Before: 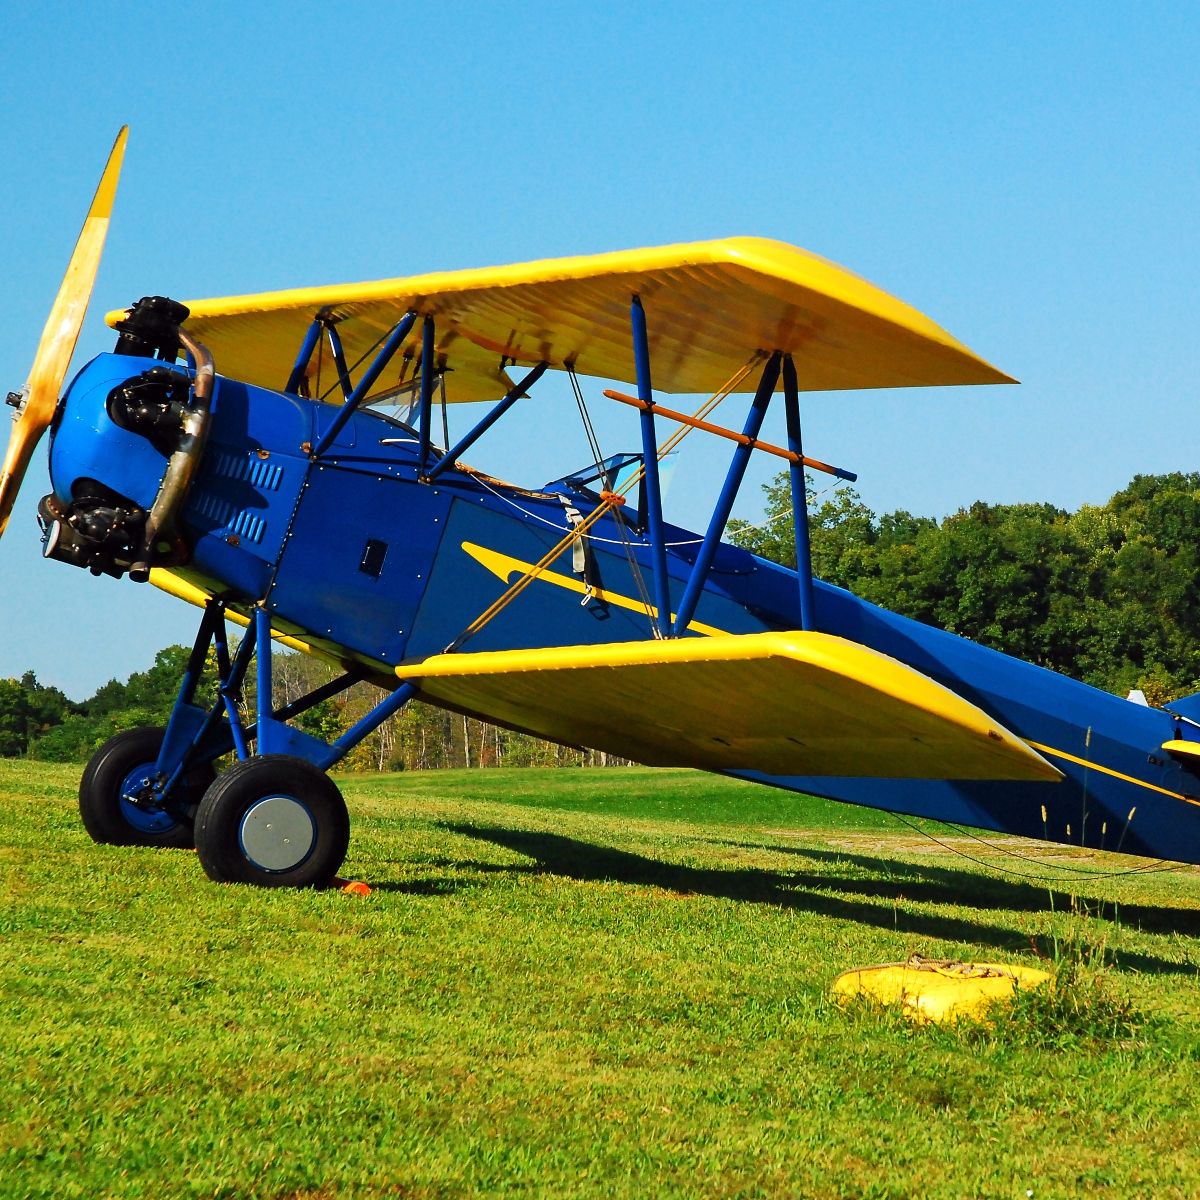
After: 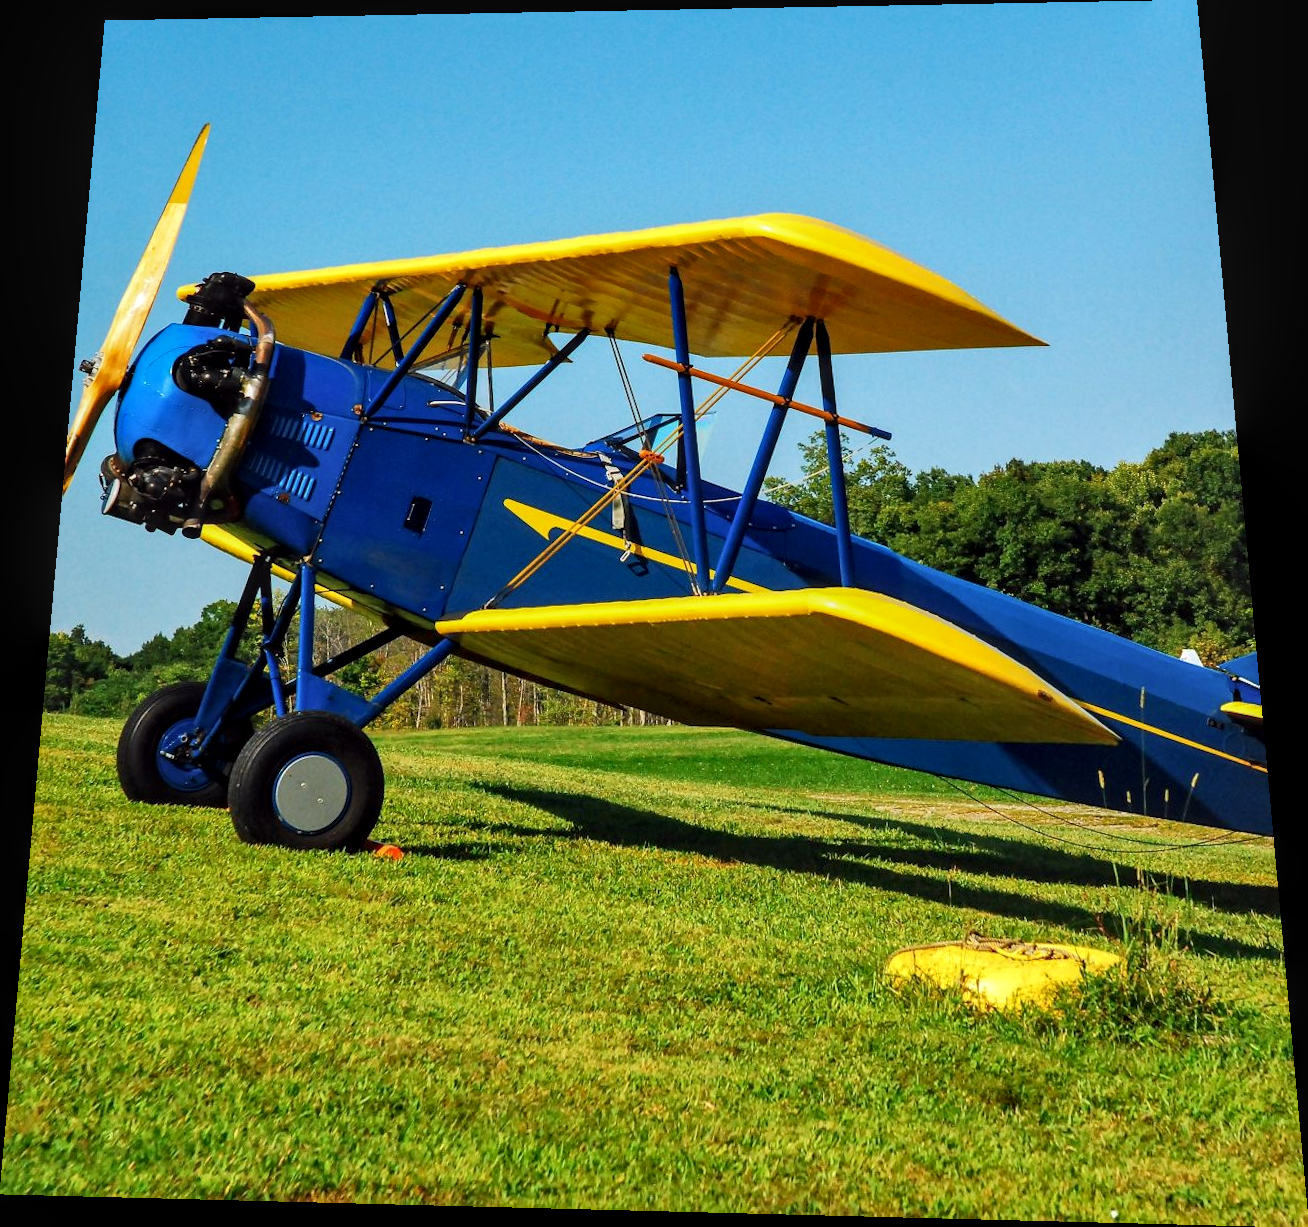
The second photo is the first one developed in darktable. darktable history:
rotate and perspective: rotation 0.128°, lens shift (vertical) -0.181, lens shift (horizontal) -0.044, shear 0.001, automatic cropping off
local contrast: detail 130%
